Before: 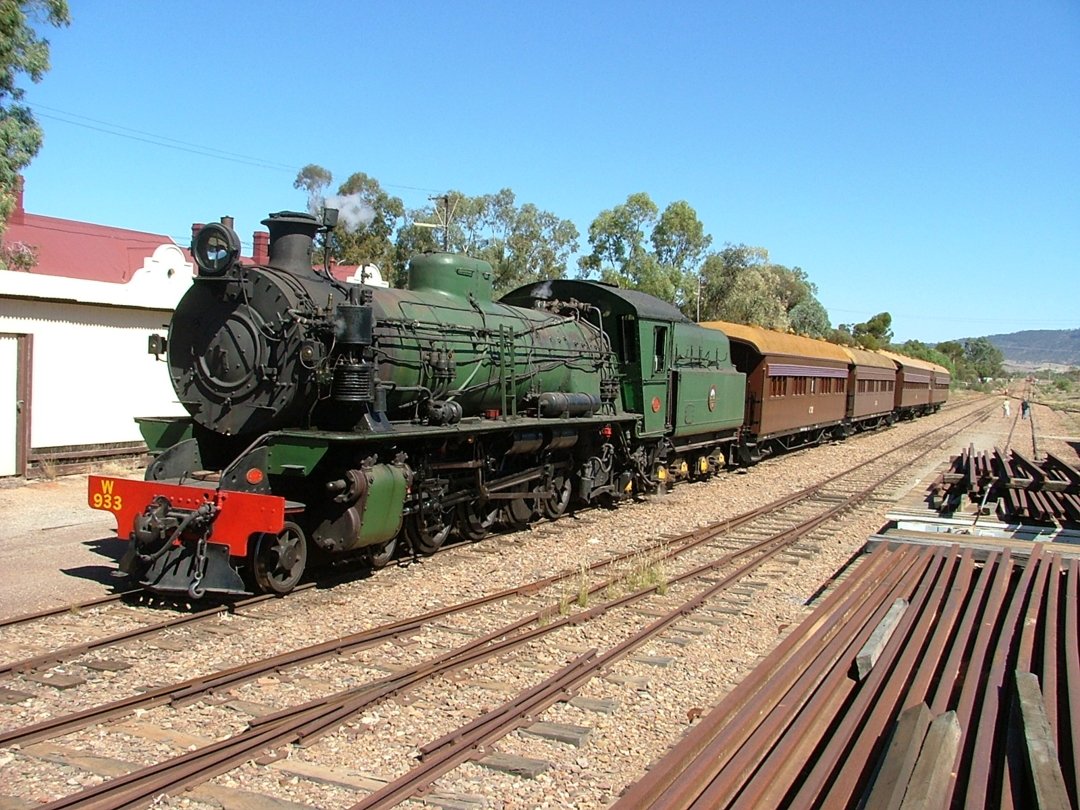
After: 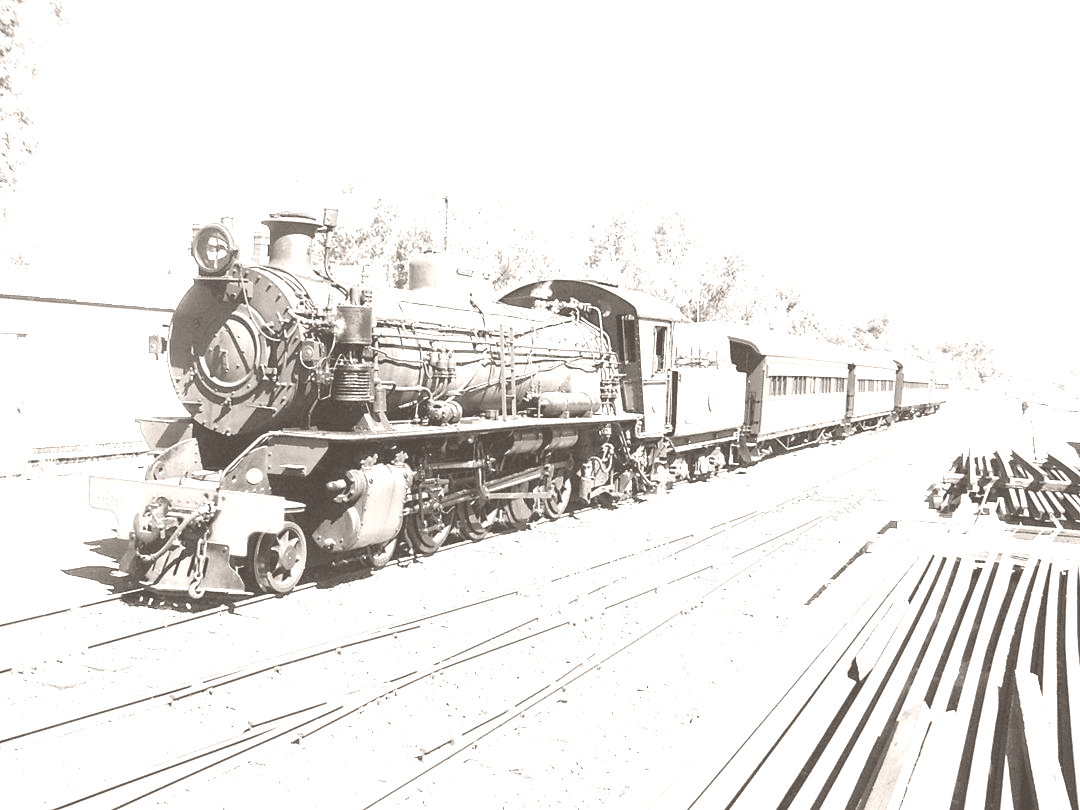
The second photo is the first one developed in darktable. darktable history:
exposure: black level correction 0.001, exposure 1.646 EV, compensate exposure bias true, compensate highlight preservation false
colorize: hue 34.49°, saturation 35.33%, source mix 100%, lightness 55%, version 1
color balance rgb: perceptual saturation grading › global saturation 30%
